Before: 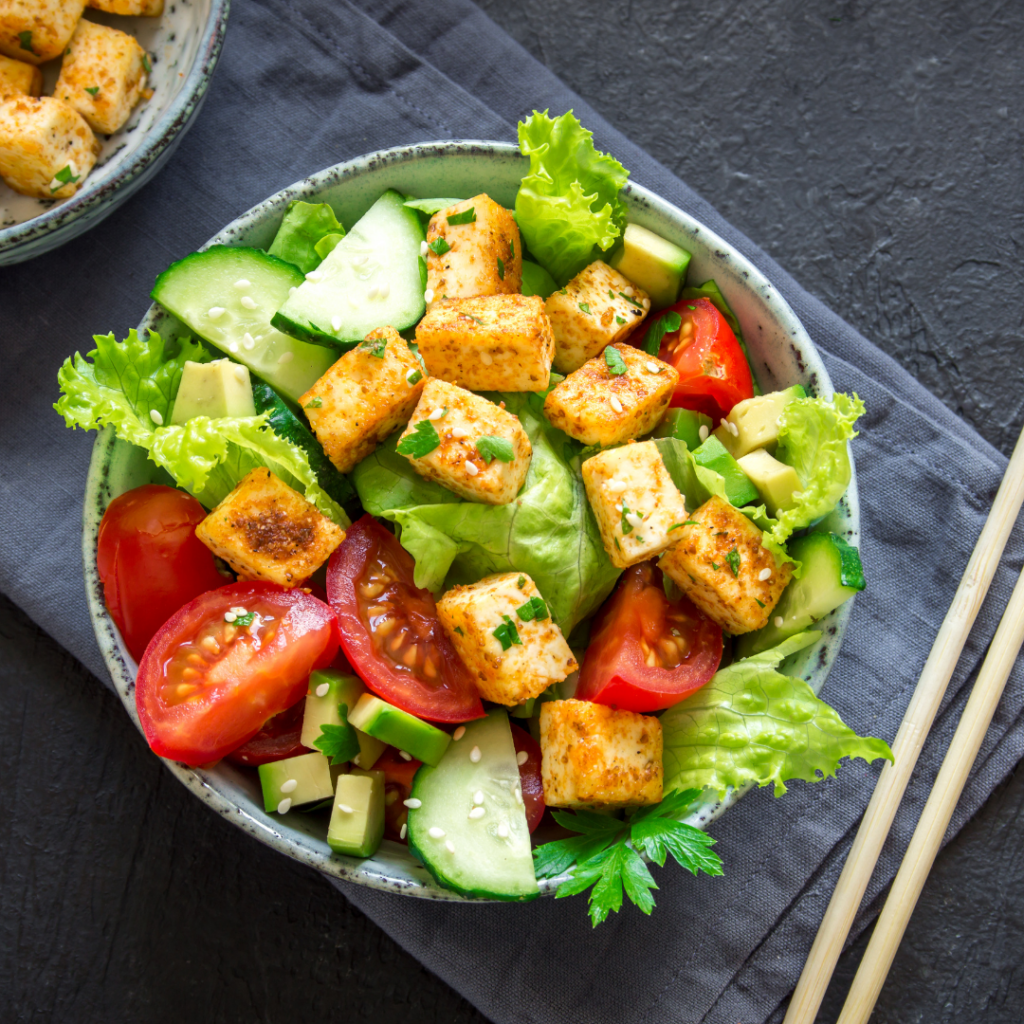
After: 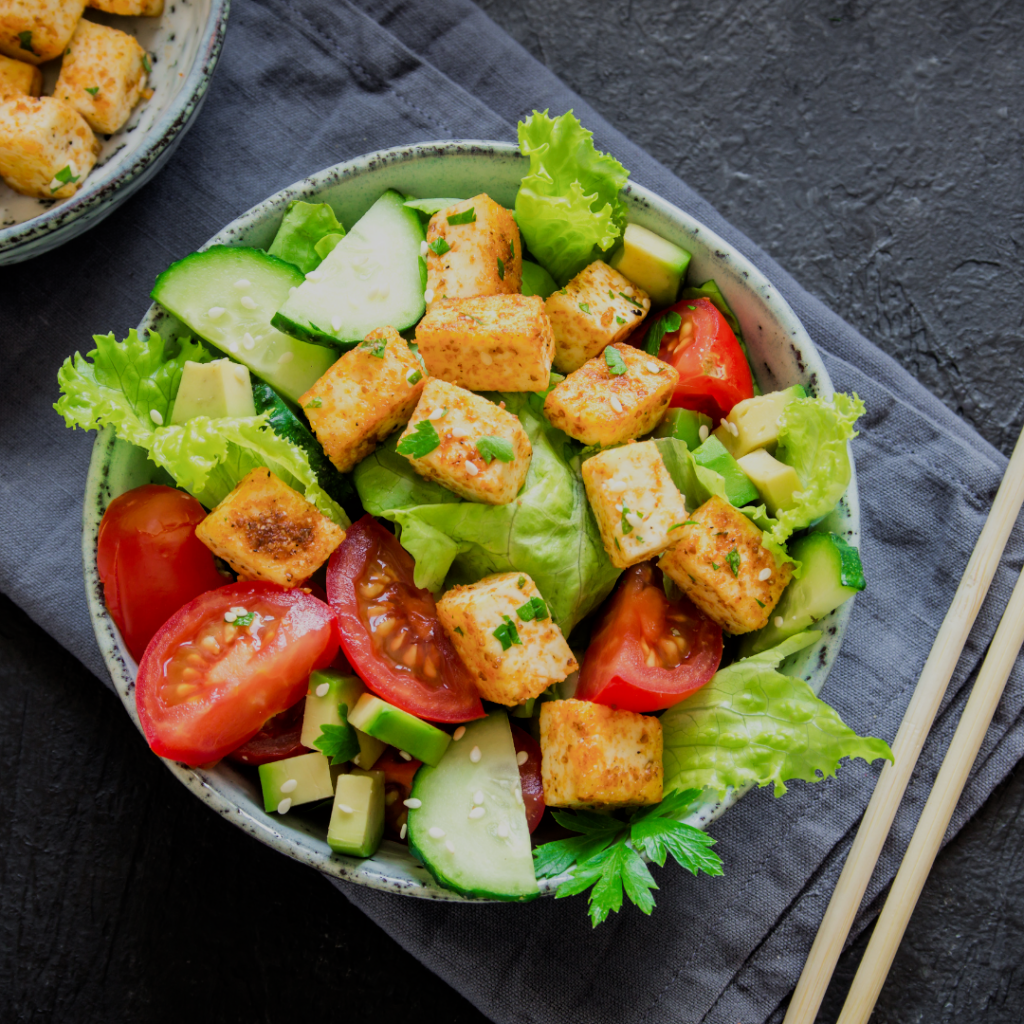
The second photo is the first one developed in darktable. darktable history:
filmic rgb: black relative exposure -6.98 EV, white relative exposure 5.63 EV, hardness 2.86
